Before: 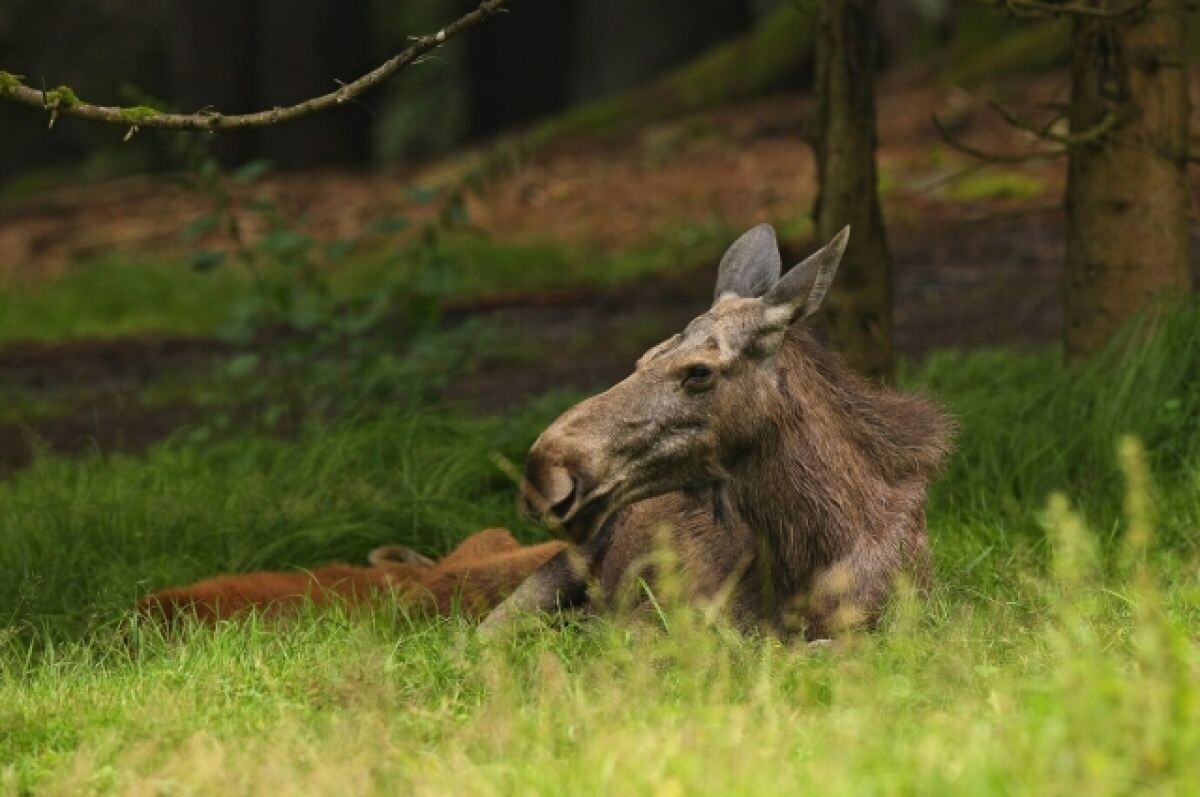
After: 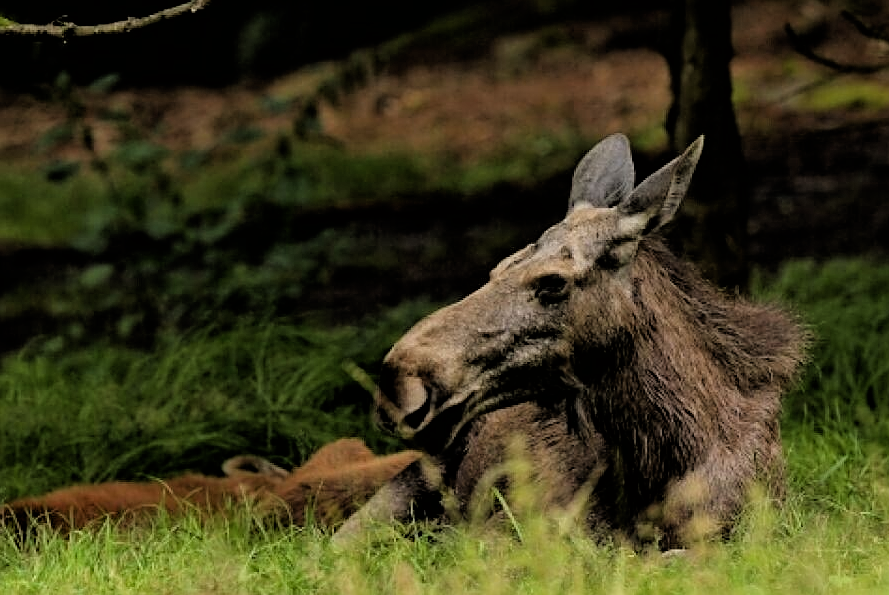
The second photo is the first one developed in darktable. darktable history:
crop and rotate: left 12.202%, top 11.389%, right 13.673%, bottom 13.869%
filmic rgb: black relative exposure -3.38 EV, white relative exposure 3.46 EV, hardness 2.36, contrast 1.104, color science v6 (2022)
sharpen: on, module defaults
